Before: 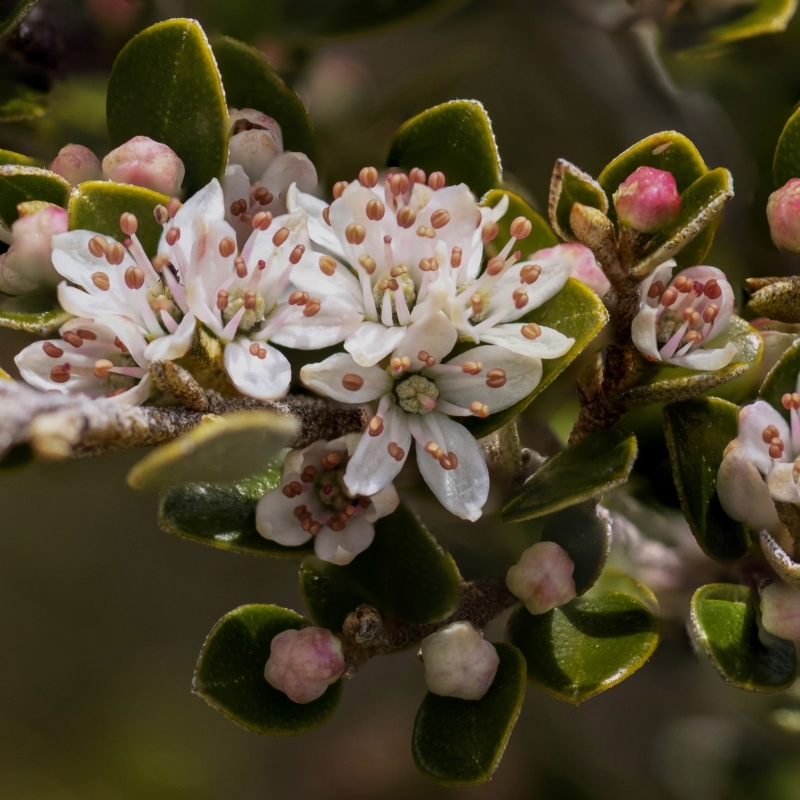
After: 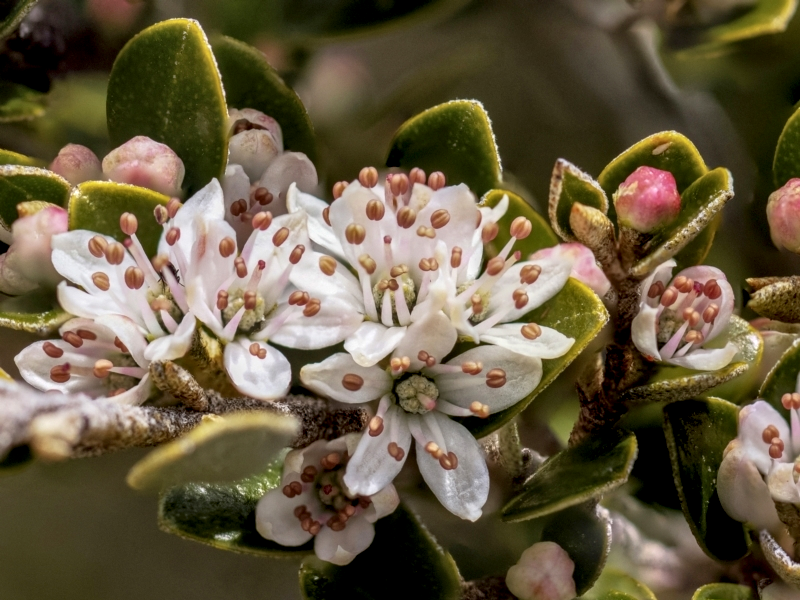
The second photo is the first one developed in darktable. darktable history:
crop: bottom 24.988%
shadows and highlights: on, module defaults
local contrast: detail 160%
